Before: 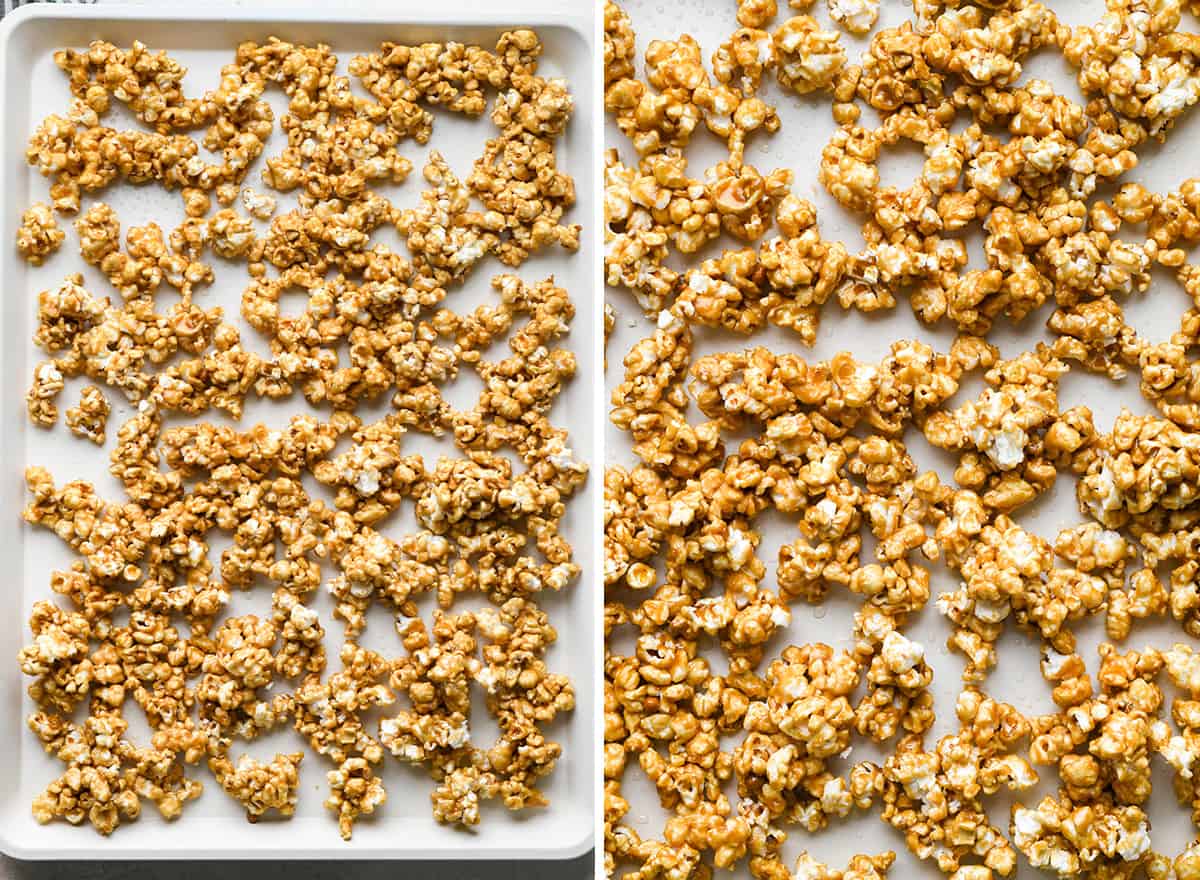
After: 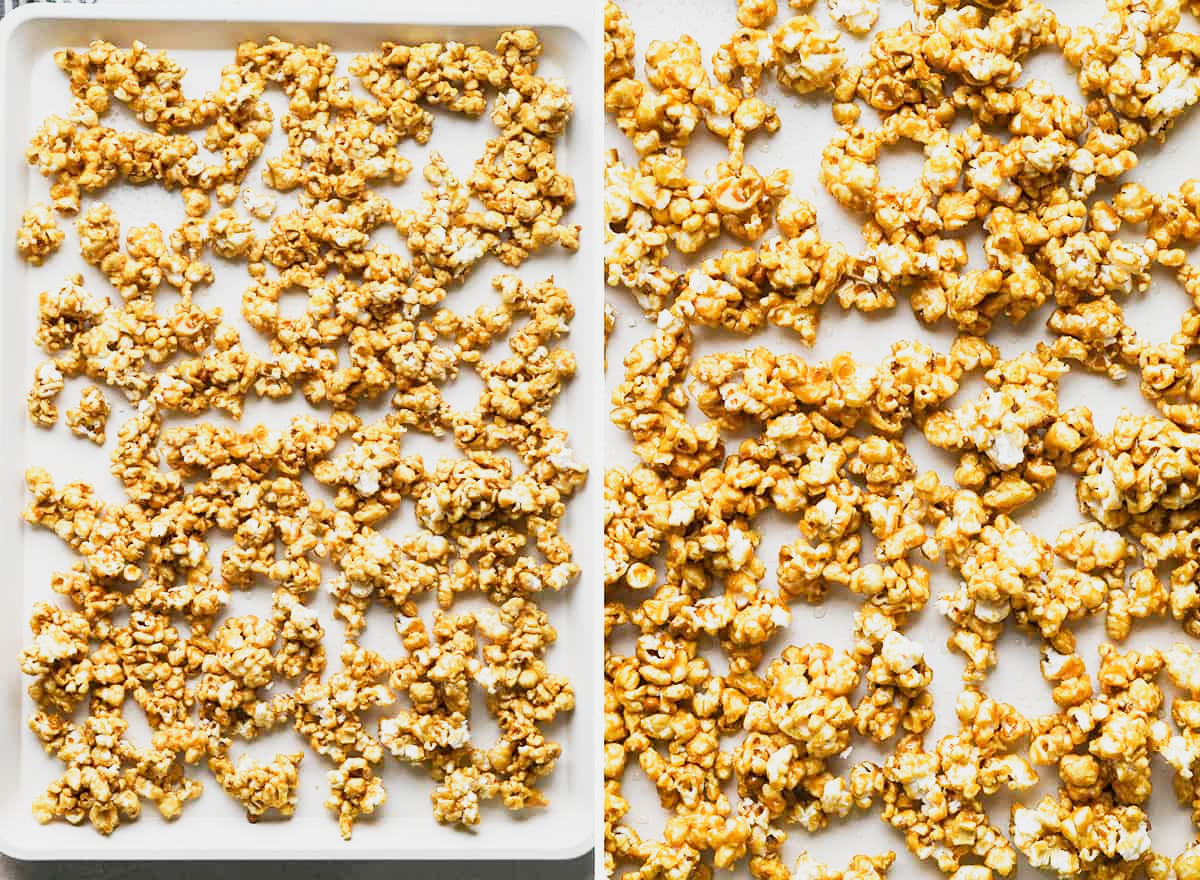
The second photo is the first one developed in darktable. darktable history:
tone equalizer: edges refinement/feathering 500, mask exposure compensation -1.57 EV, preserve details no
base curve: curves: ch0 [(0, 0) (0.088, 0.125) (0.176, 0.251) (0.354, 0.501) (0.613, 0.749) (1, 0.877)], preserve colors none
